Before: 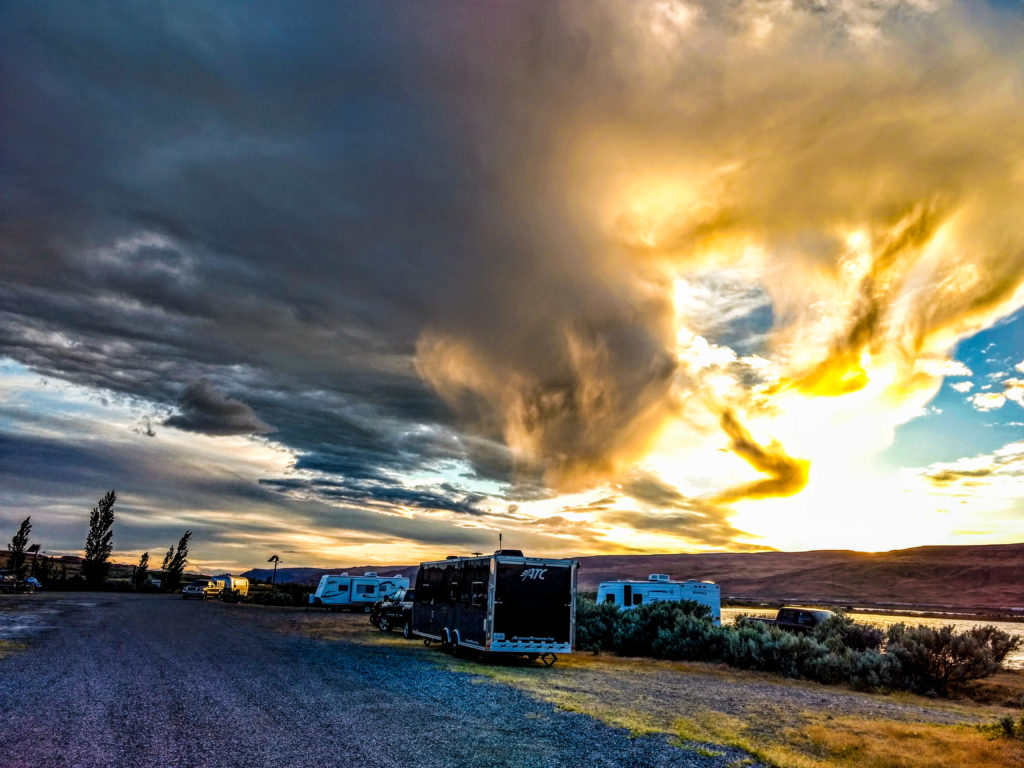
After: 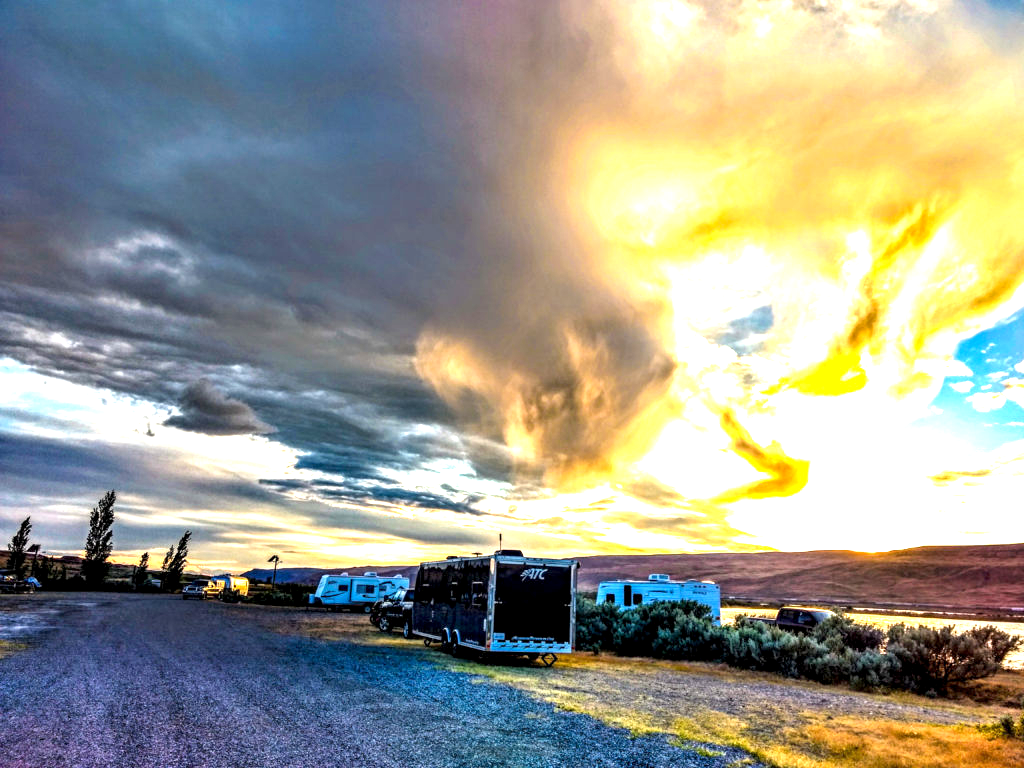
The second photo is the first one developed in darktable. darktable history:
exposure: black level correction 0.002, exposure 1.302 EV, compensate highlight preservation false
